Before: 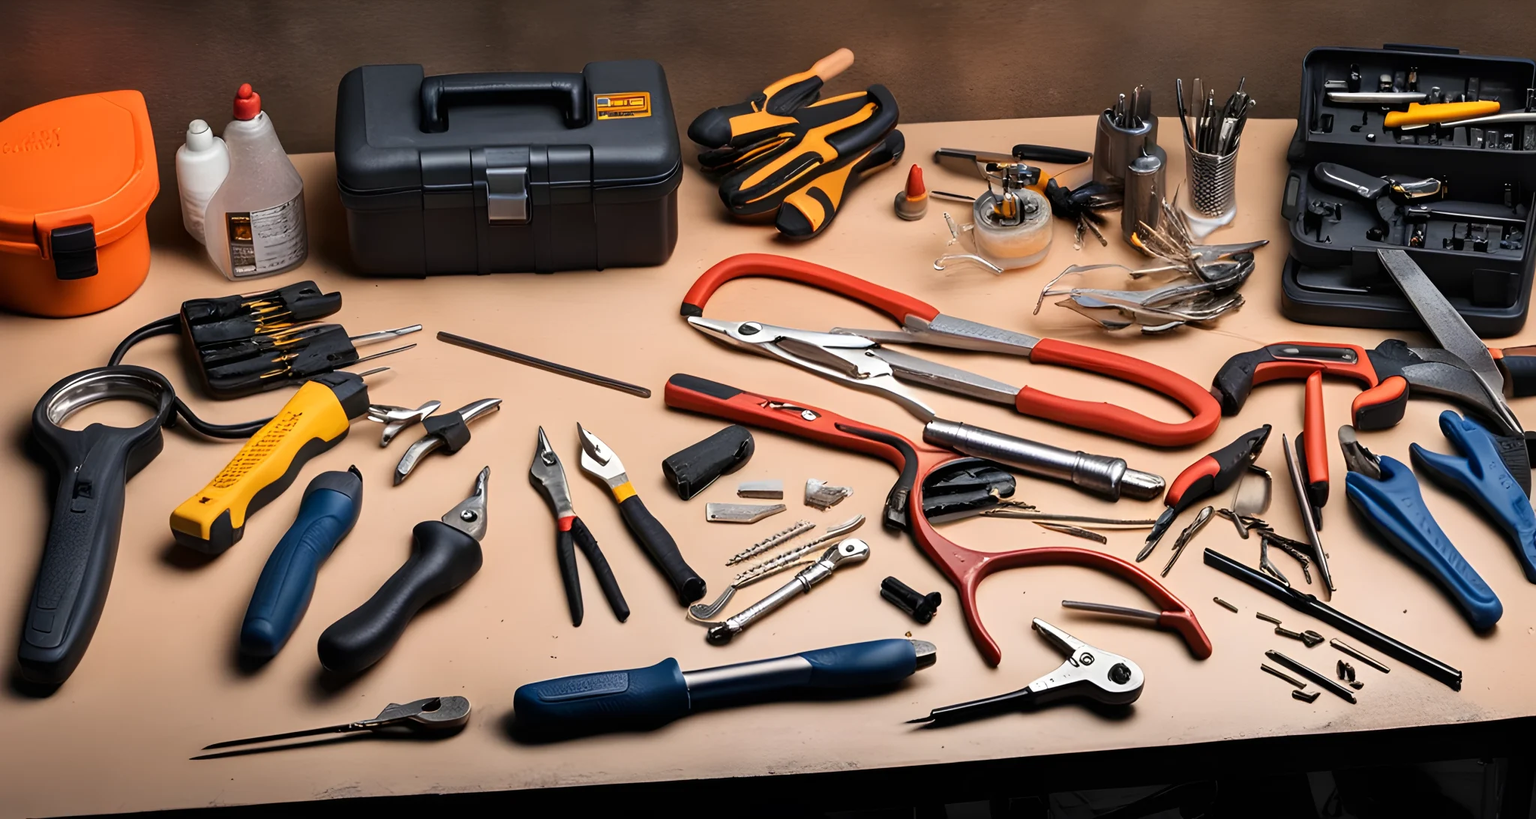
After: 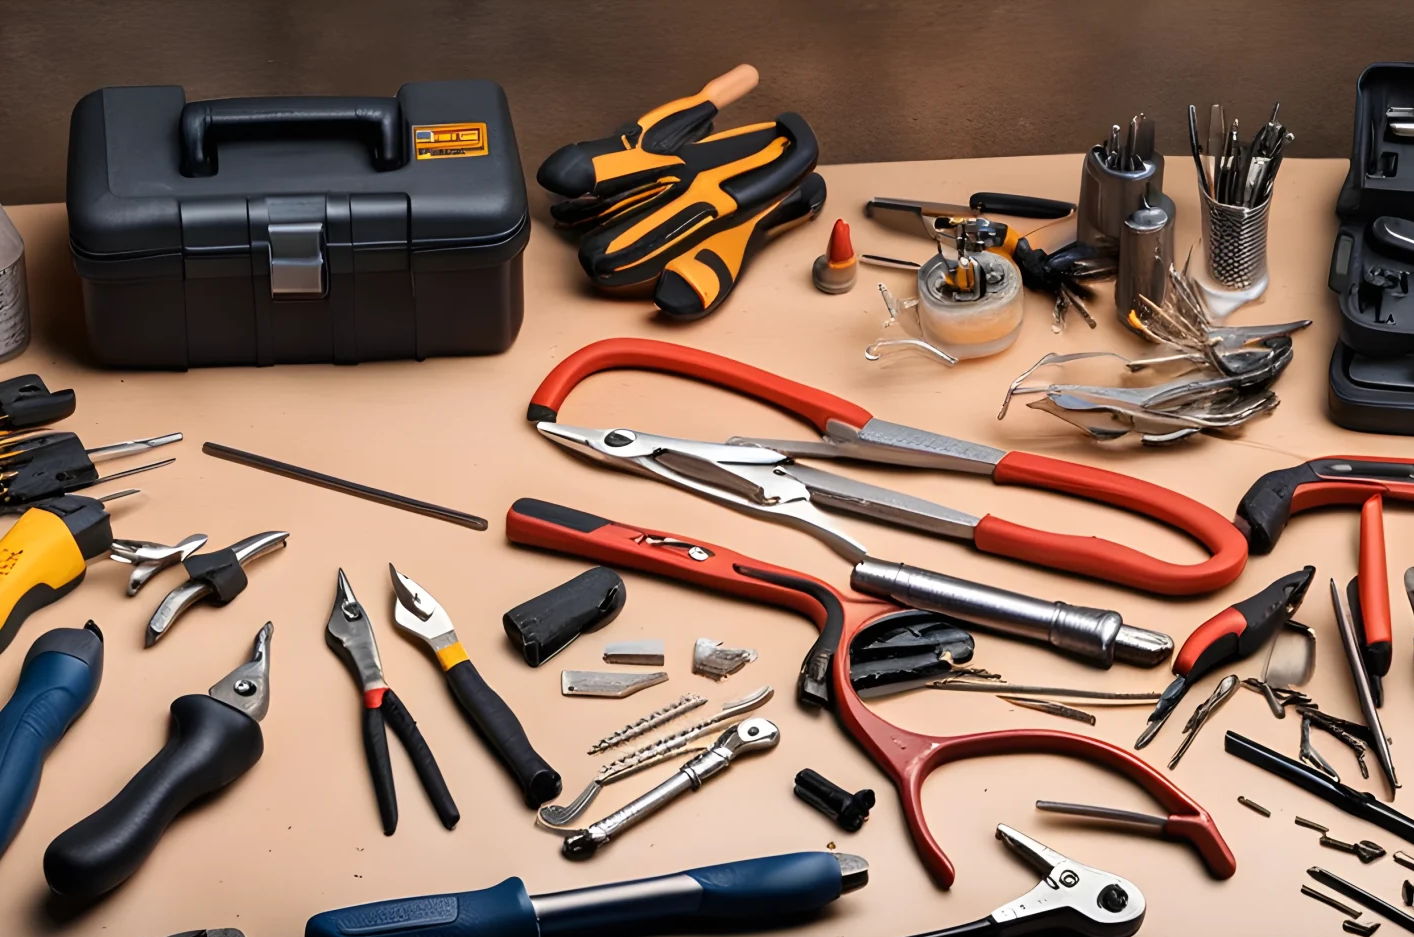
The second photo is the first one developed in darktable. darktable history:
crop: left 18.577%, right 12.337%, bottom 14.151%
